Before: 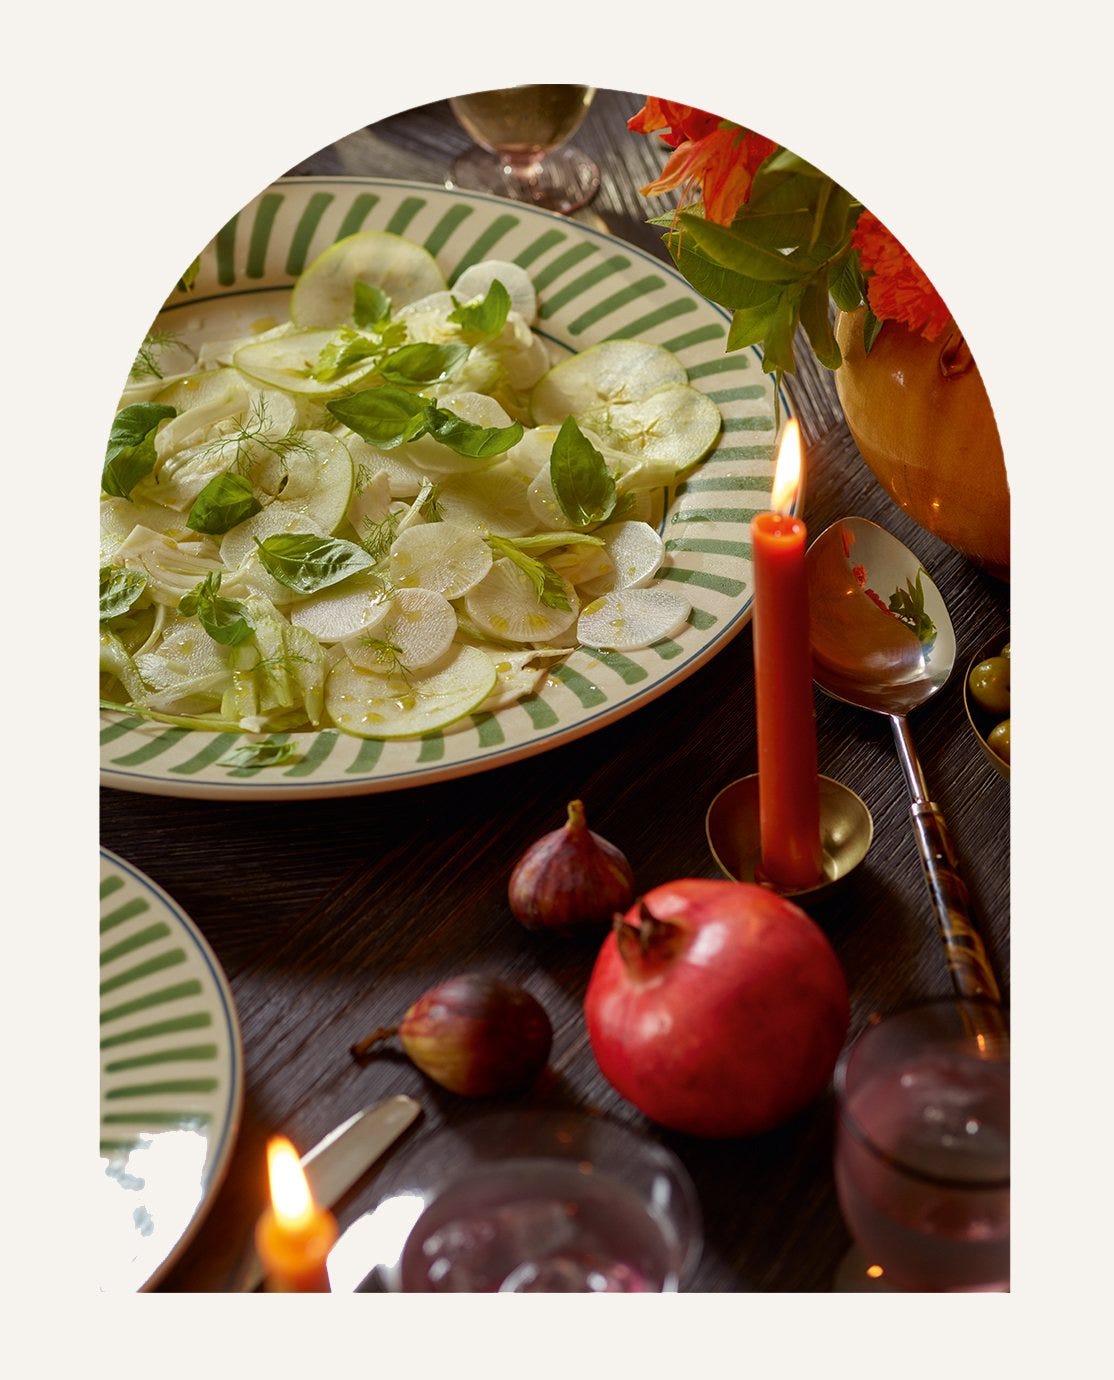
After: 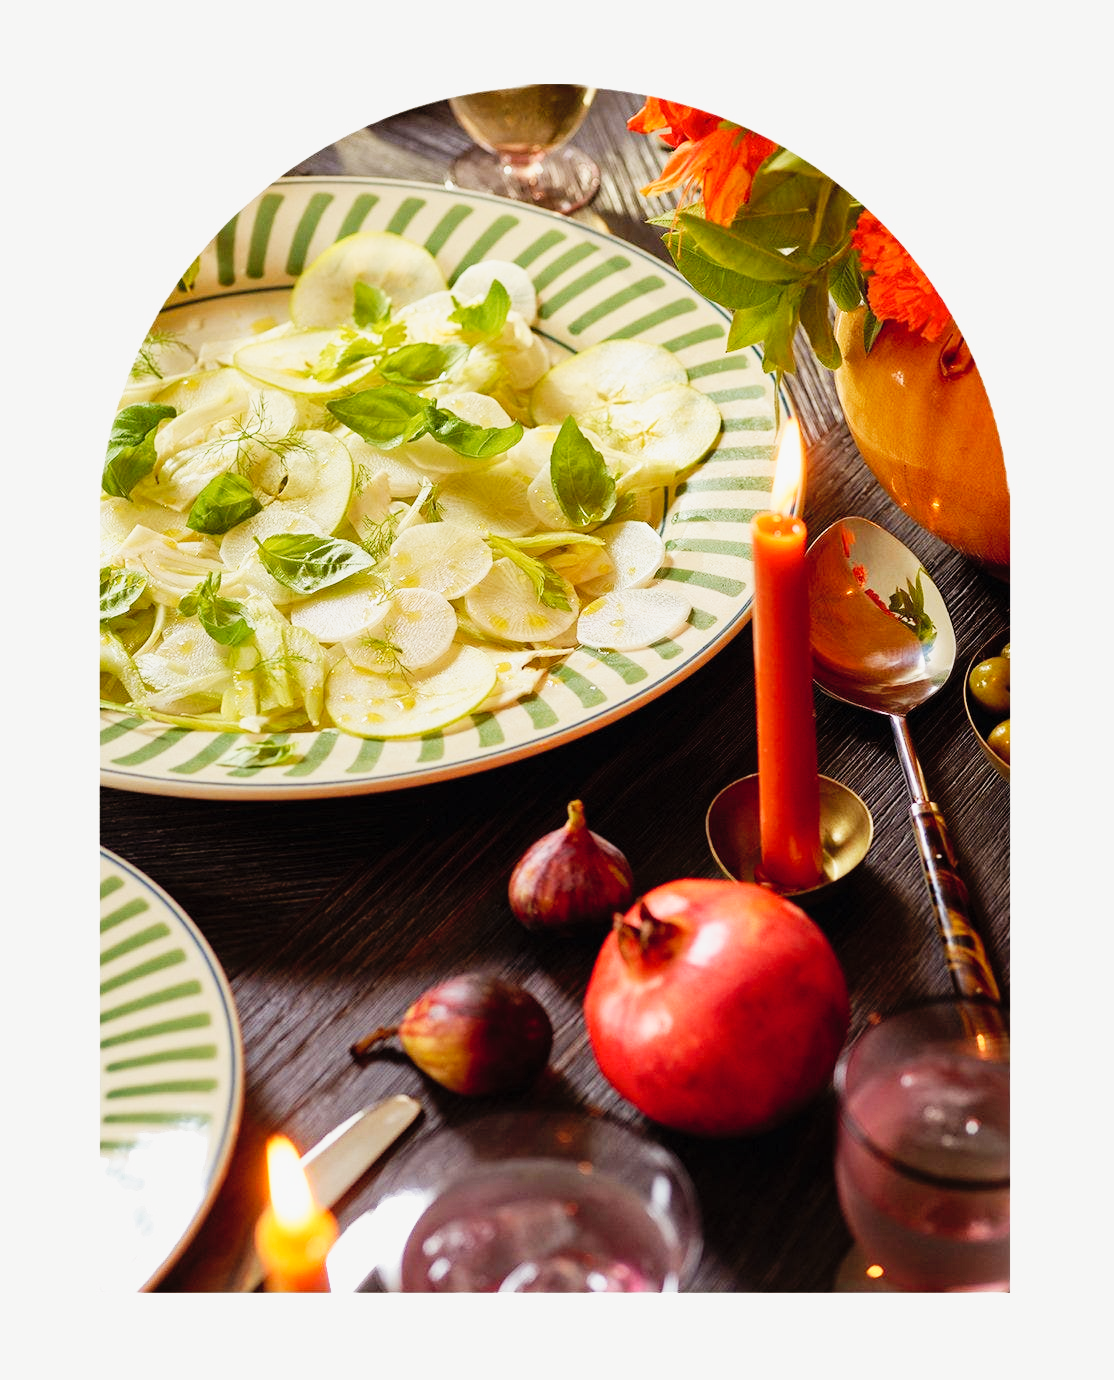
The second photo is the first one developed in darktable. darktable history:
tone curve: curves: ch0 [(0, 0) (0.131, 0.094) (0.326, 0.386) (0.481, 0.623) (0.593, 0.764) (0.812, 0.933) (1, 0.974)]; ch1 [(0, 0) (0.366, 0.367) (0.475, 0.453) (0.494, 0.493) (0.504, 0.497) (0.553, 0.584) (1, 1)]; ch2 [(0, 0) (0.333, 0.346) (0.375, 0.375) (0.424, 0.43) (0.476, 0.492) (0.502, 0.503) (0.533, 0.556) (0.566, 0.599) (0.614, 0.653) (1, 1)], preserve colors none
tone equalizer: on, module defaults
contrast brightness saturation: brightness 0.123
